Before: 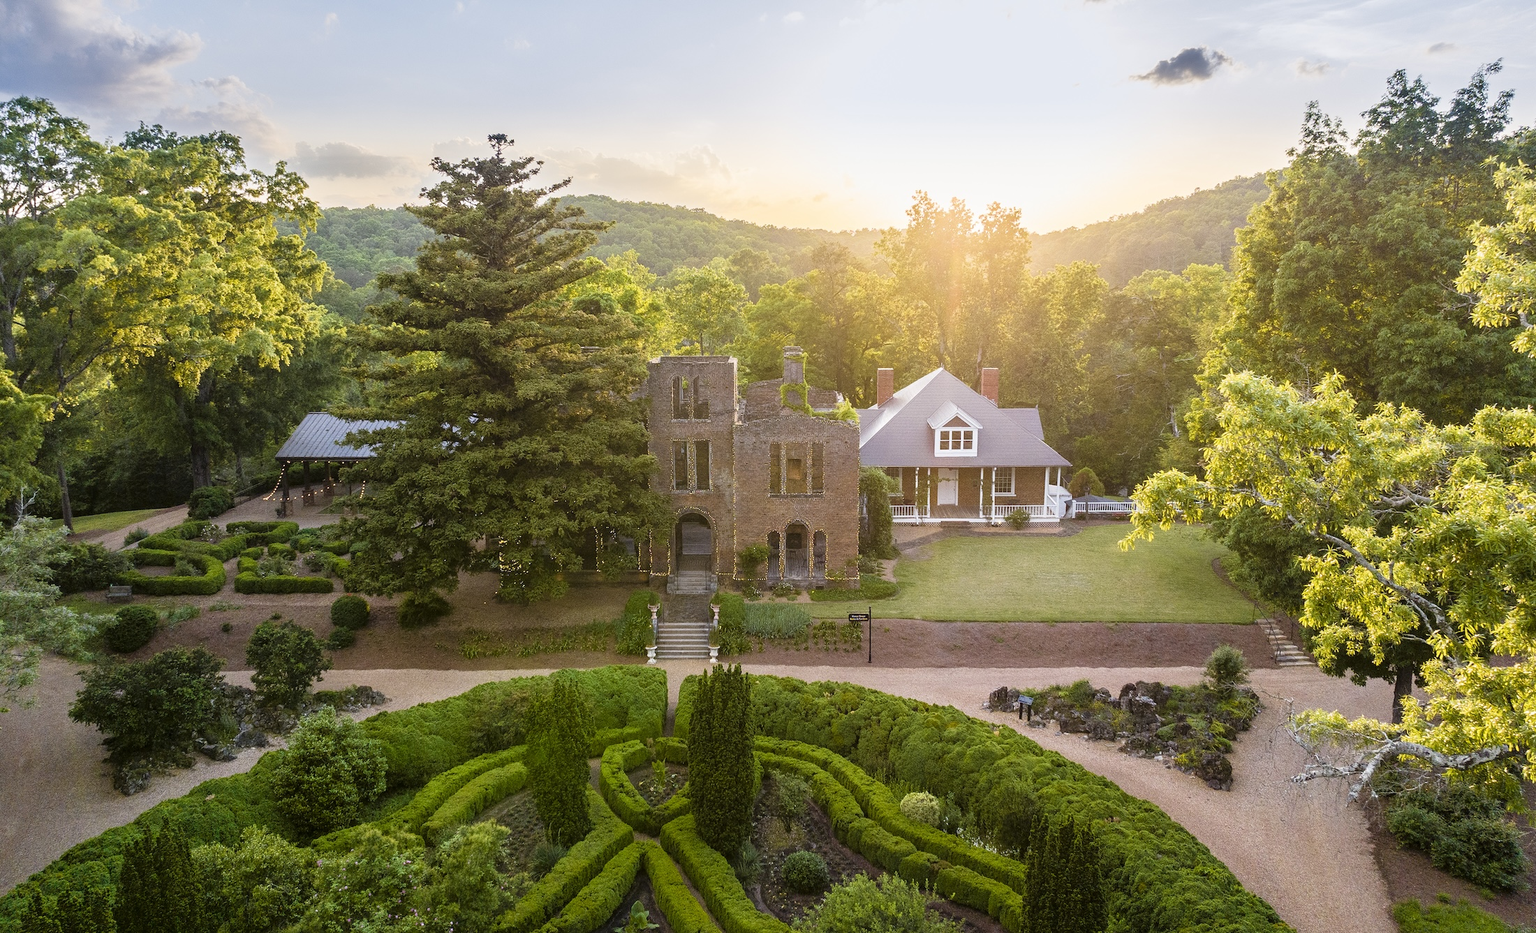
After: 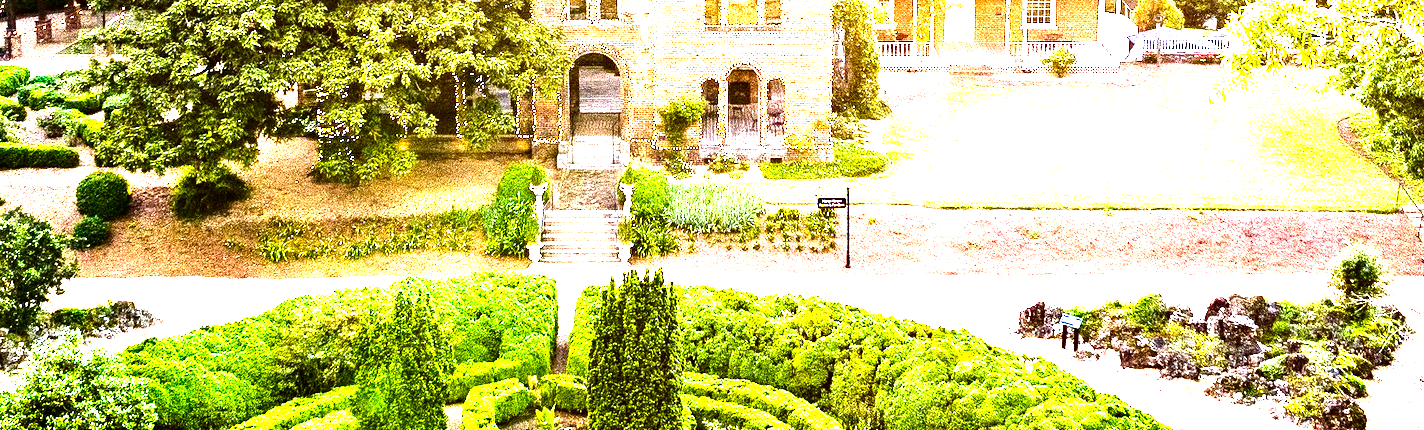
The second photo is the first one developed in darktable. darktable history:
exposure: exposure 2.985 EV, compensate exposure bias true, compensate highlight preservation false
crop: left 18.092%, top 51.017%, right 17.148%, bottom 16.806%
contrast brightness saturation: contrast 0.104, brightness -0.259, saturation 0.142
contrast equalizer: y [[0.6 ×6], [0.55 ×6], [0 ×6], [0 ×6], [0 ×6]]
